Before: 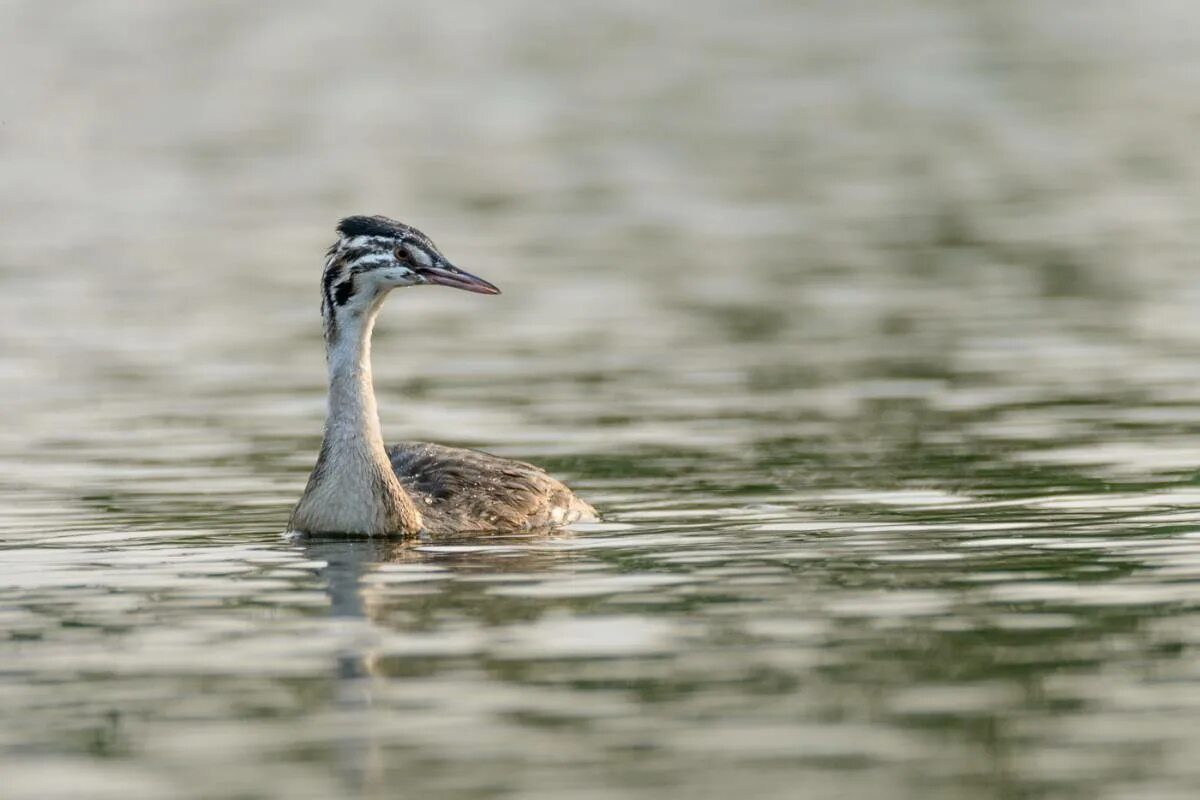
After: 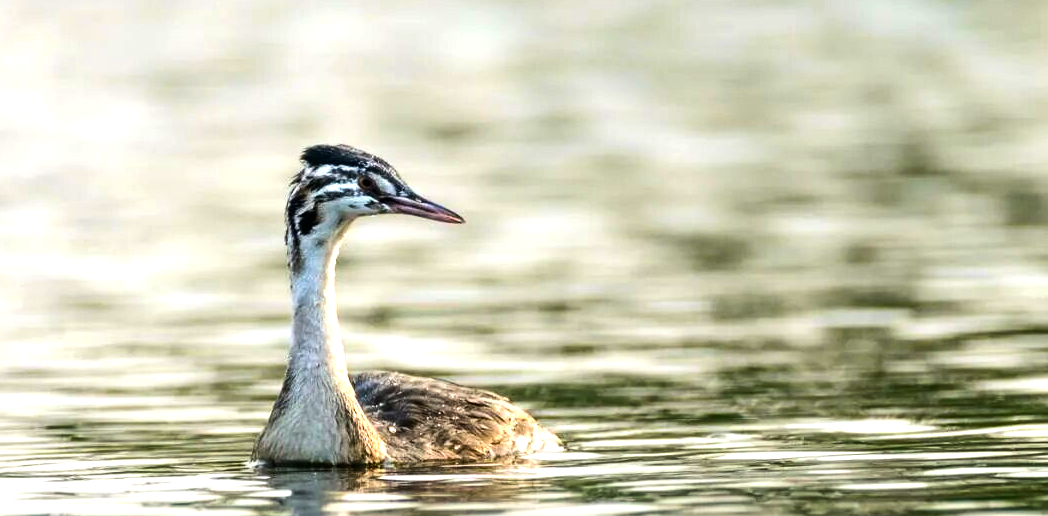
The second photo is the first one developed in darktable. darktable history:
tone equalizer: -8 EV -1.08 EV, -7 EV -1.01 EV, -6 EV -0.867 EV, -5 EV -0.578 EV, -3 EV 0.578 EV, -2 EV 0.867 EV, -1 EV 1.01 EV, +0 EV 1.08 EV, edges refinement/feathering 500, mask exposure compensation -1.57 EV, preserve details no
crop: left 3.015%, top 8.969%, right 9.647%, bottom 26.457%
velvia: strength 15%
color balance rgb: linear chroma grading › global chroma 33.4%
